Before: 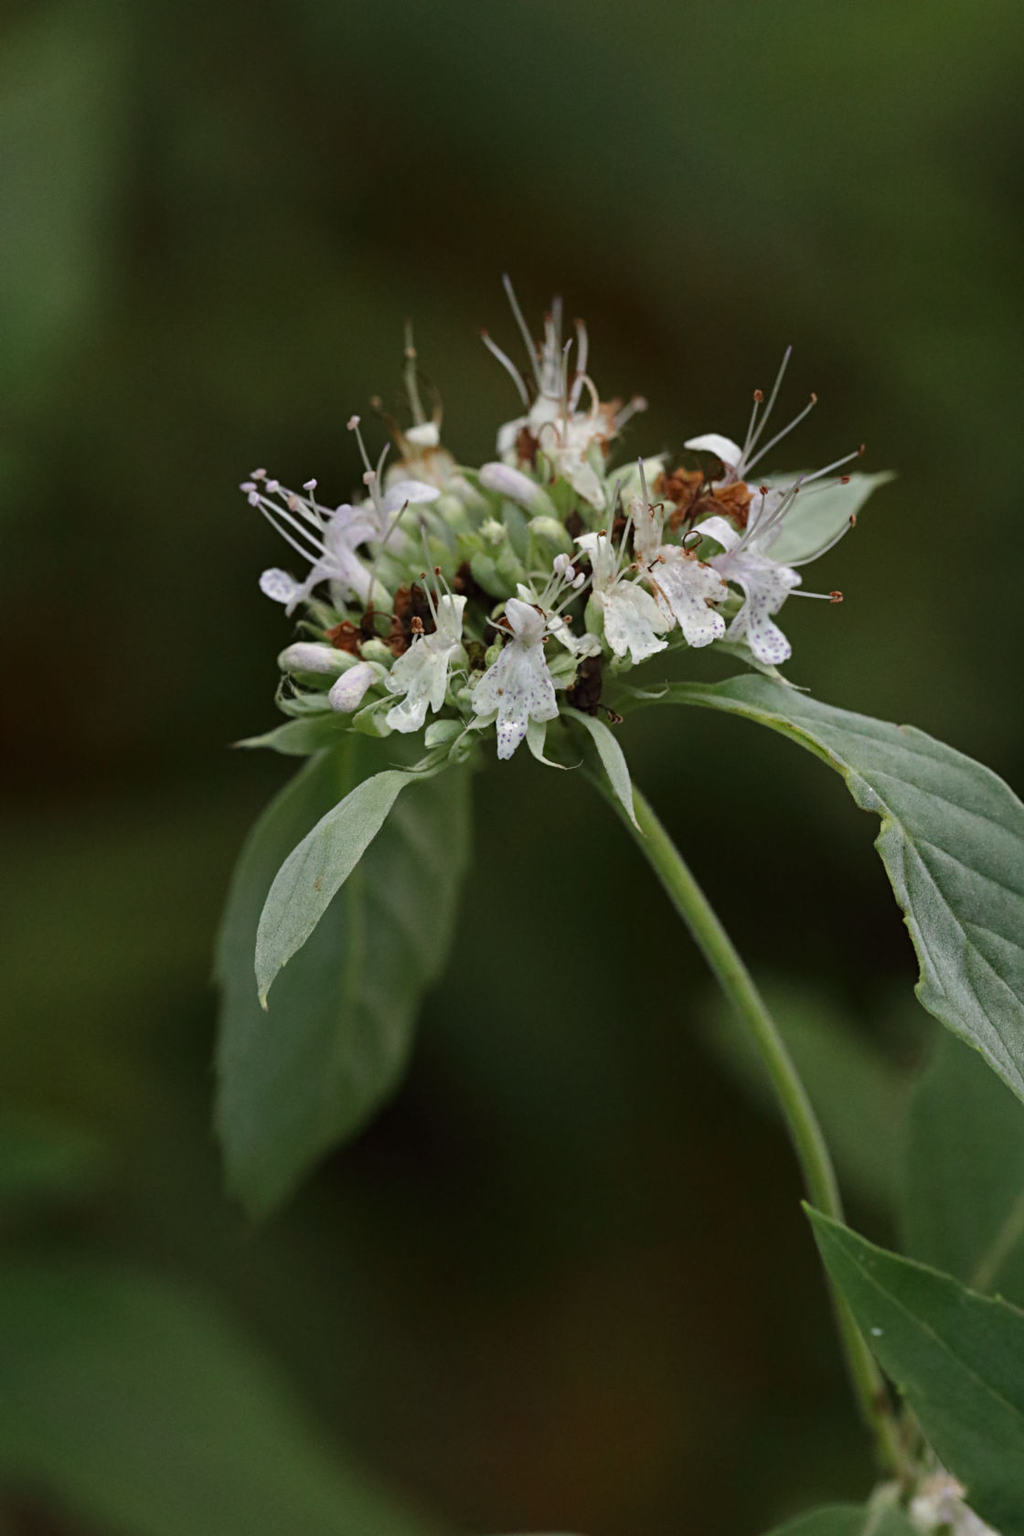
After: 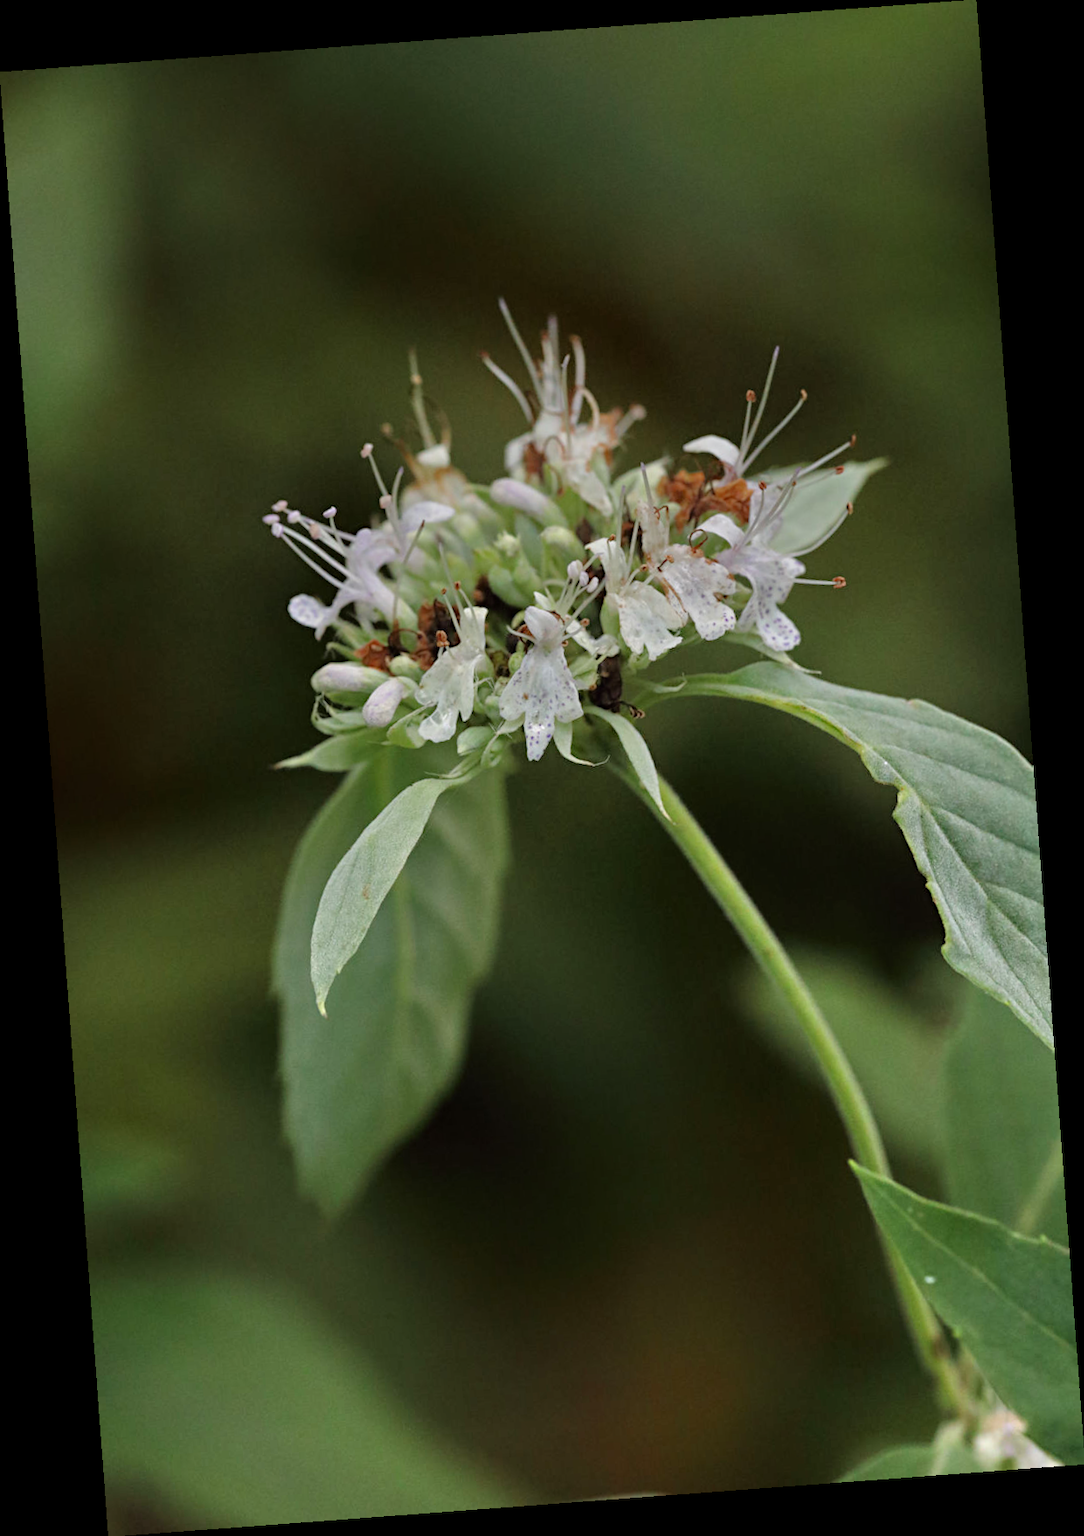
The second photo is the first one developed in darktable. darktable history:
rotate and perspective: rotation -4.25°, automatic cropping off
tone equalizer: -7 EV 0.15 EV, -6 EV 0.6 EV, -5 EV 1.15 EV, -4 EV 1.33 EV, -3 EV 1.15 EV, -2 EV 0.6 EV, -1 EV 0.15 EV, mask exposure compensation -0.5 EV
graduated density: on, module defaults
